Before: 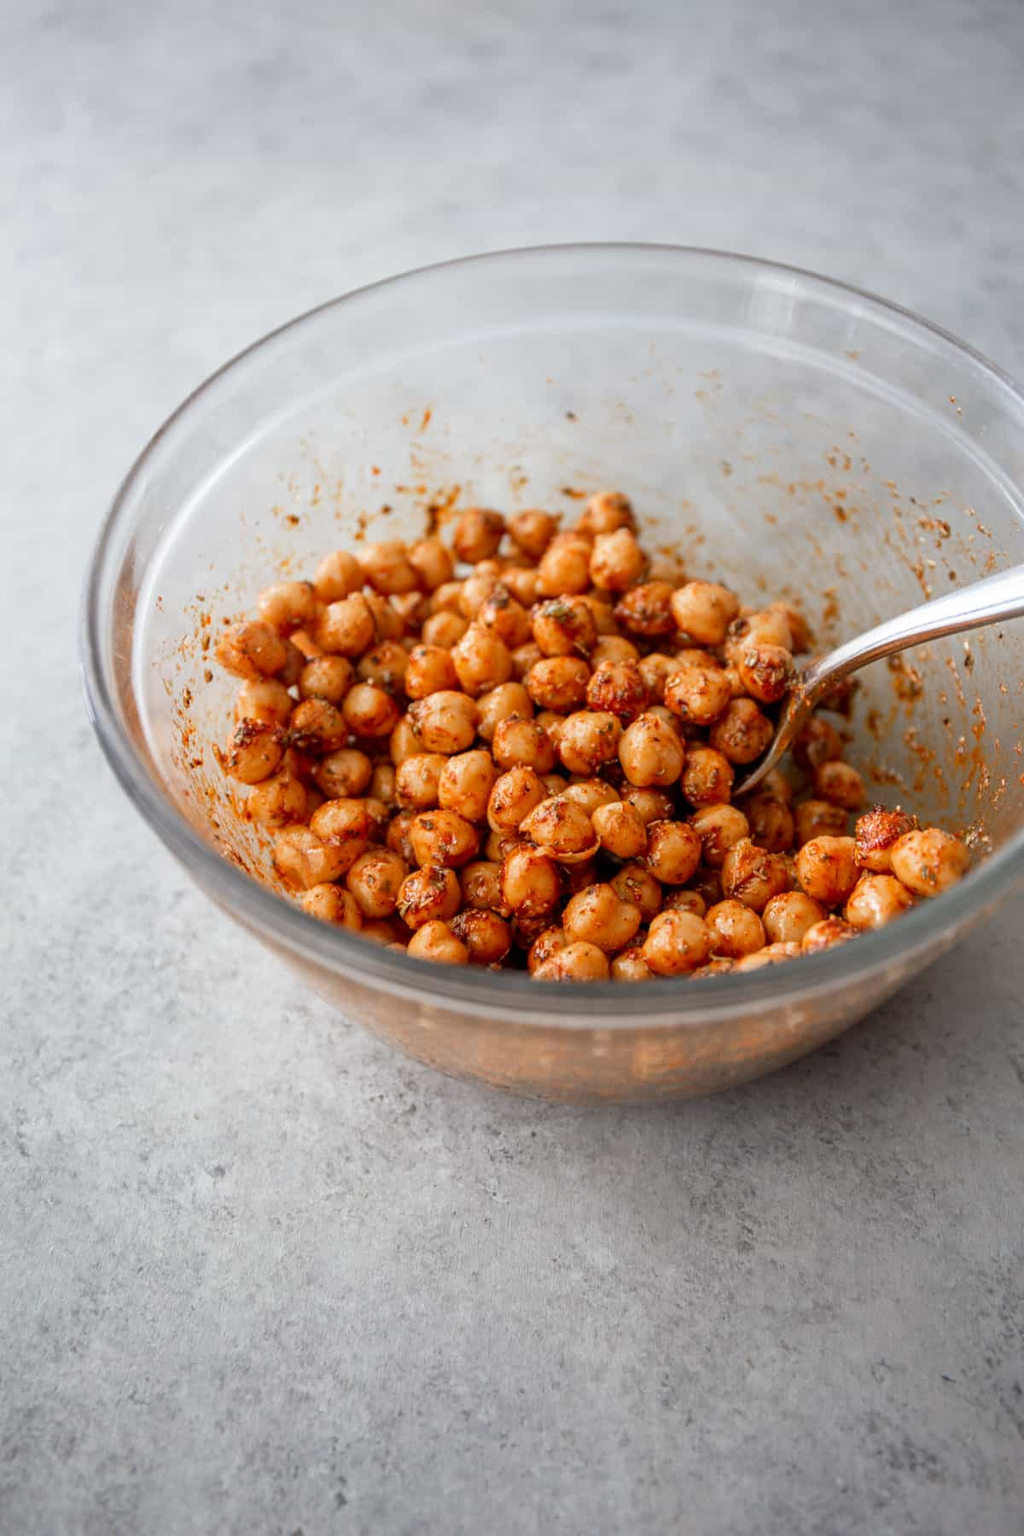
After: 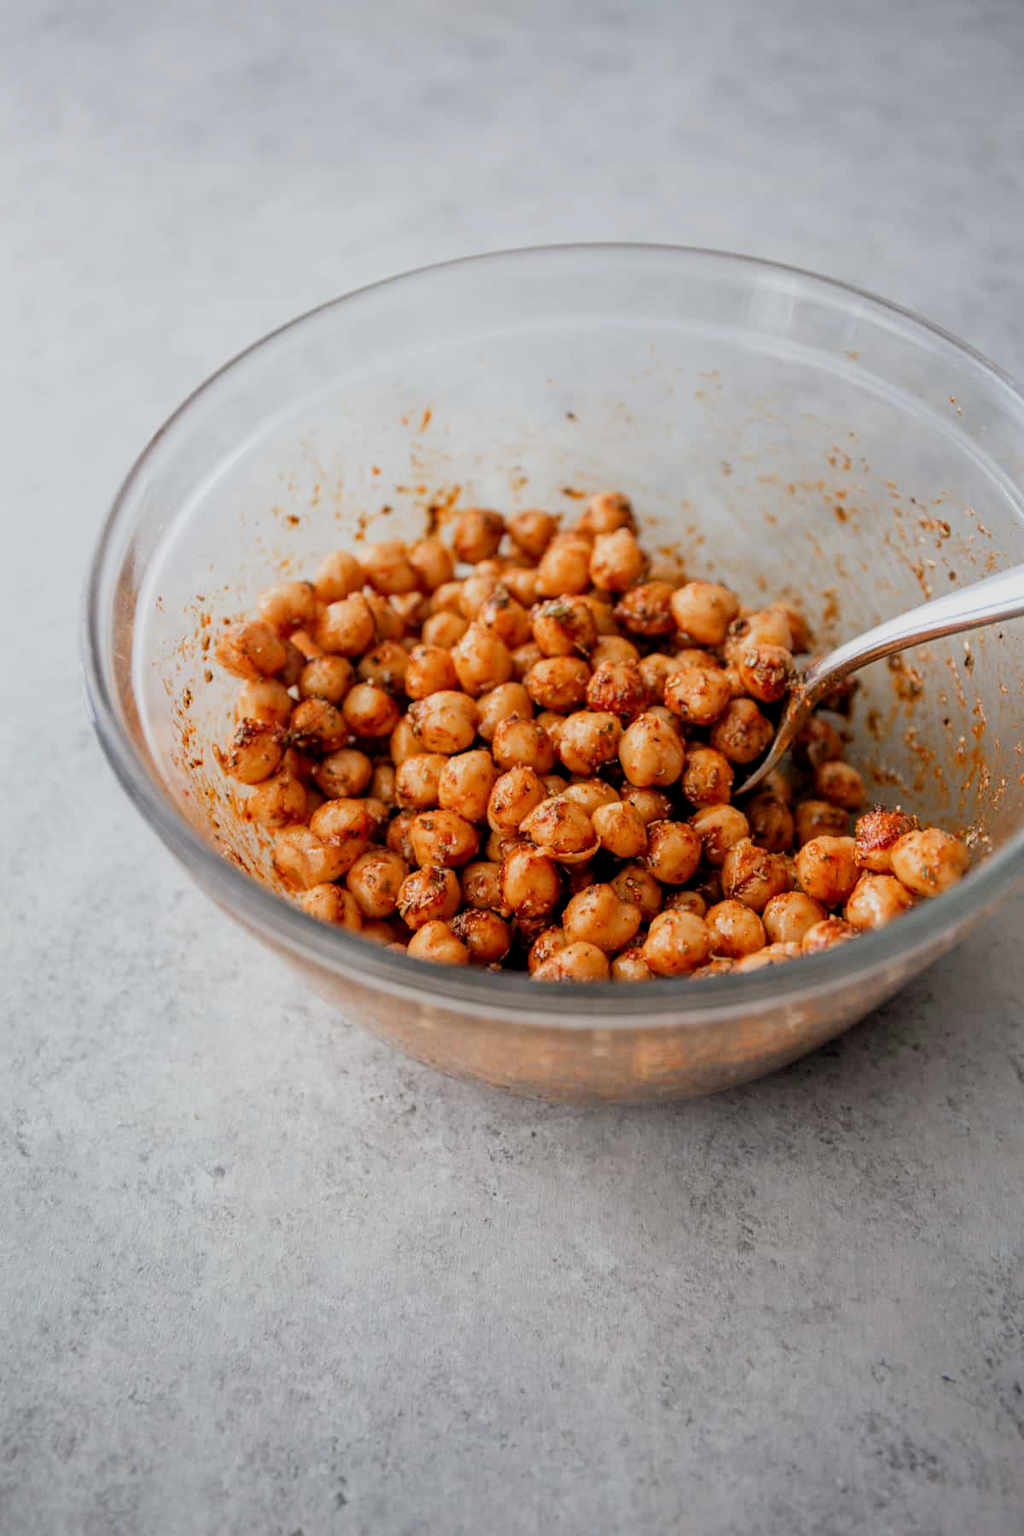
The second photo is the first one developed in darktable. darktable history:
filmic rgb: black relative exposure -7.77 EV, white relative exposure 4.36 EV, target black luminance 0%, hardness 3.76, latitude 50.67%, contrast 1.074, highlights saturation mix 8.85%, shadows ↔ highlights balance -0.249%
